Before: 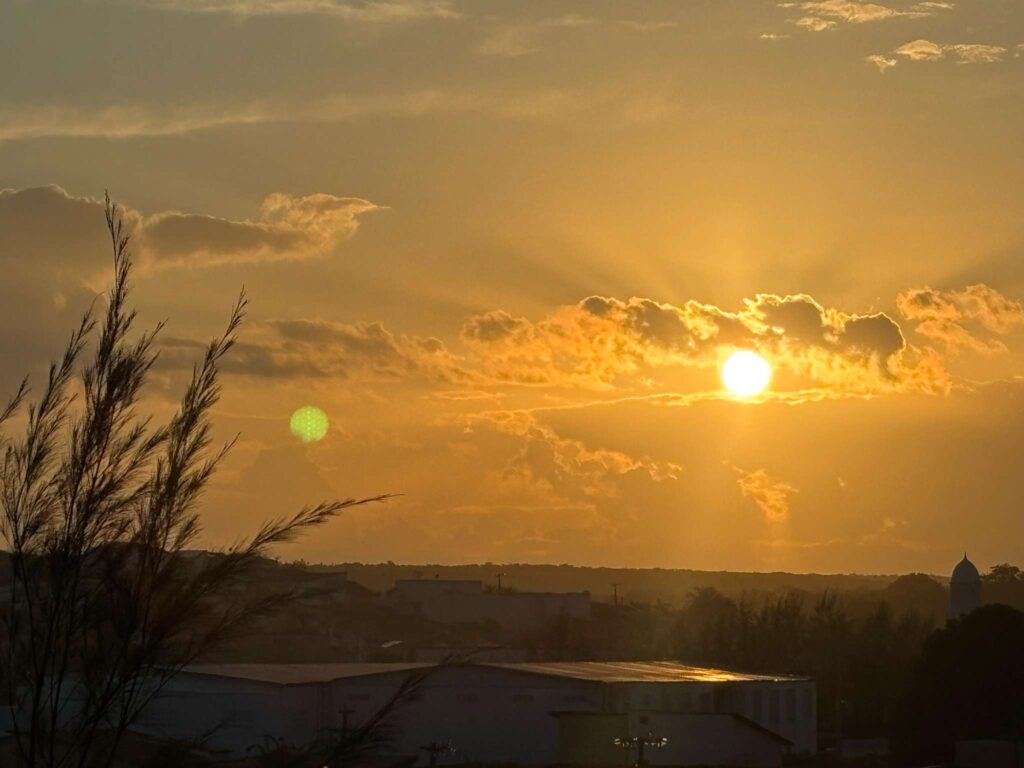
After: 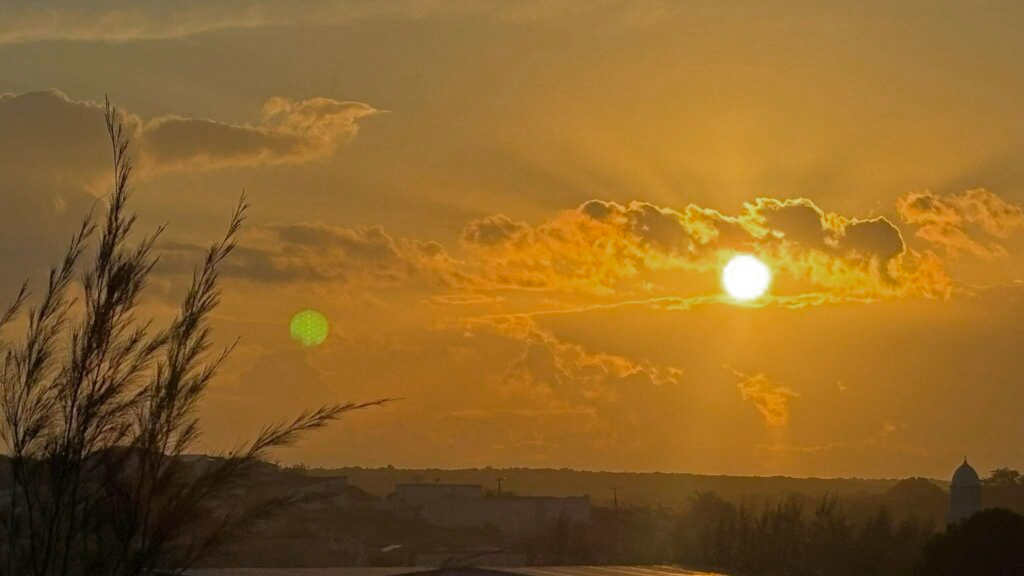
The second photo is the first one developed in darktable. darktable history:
rgb curve: curves: ch0 [(0, 0) (0.053, 0.068) (0.122, 0.128) (1, 1)]
color zones: curves: ch0 [(0.203, 0.433) (0.607, 0.517) (0.697, 0.696) (0.705, 0.897)]
crop and rotate: top 12.5%, bottom 12.5%
